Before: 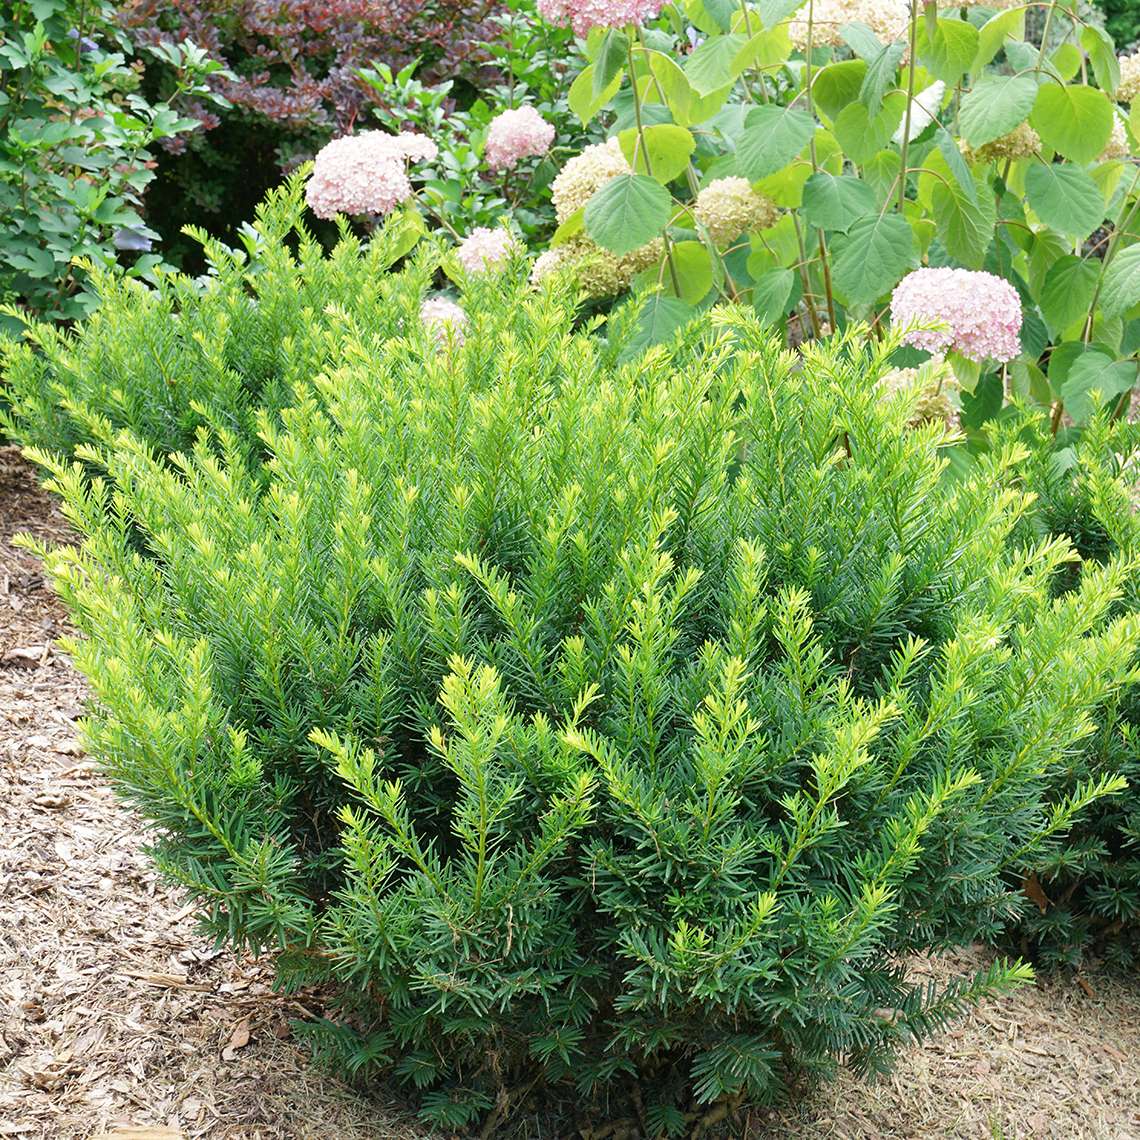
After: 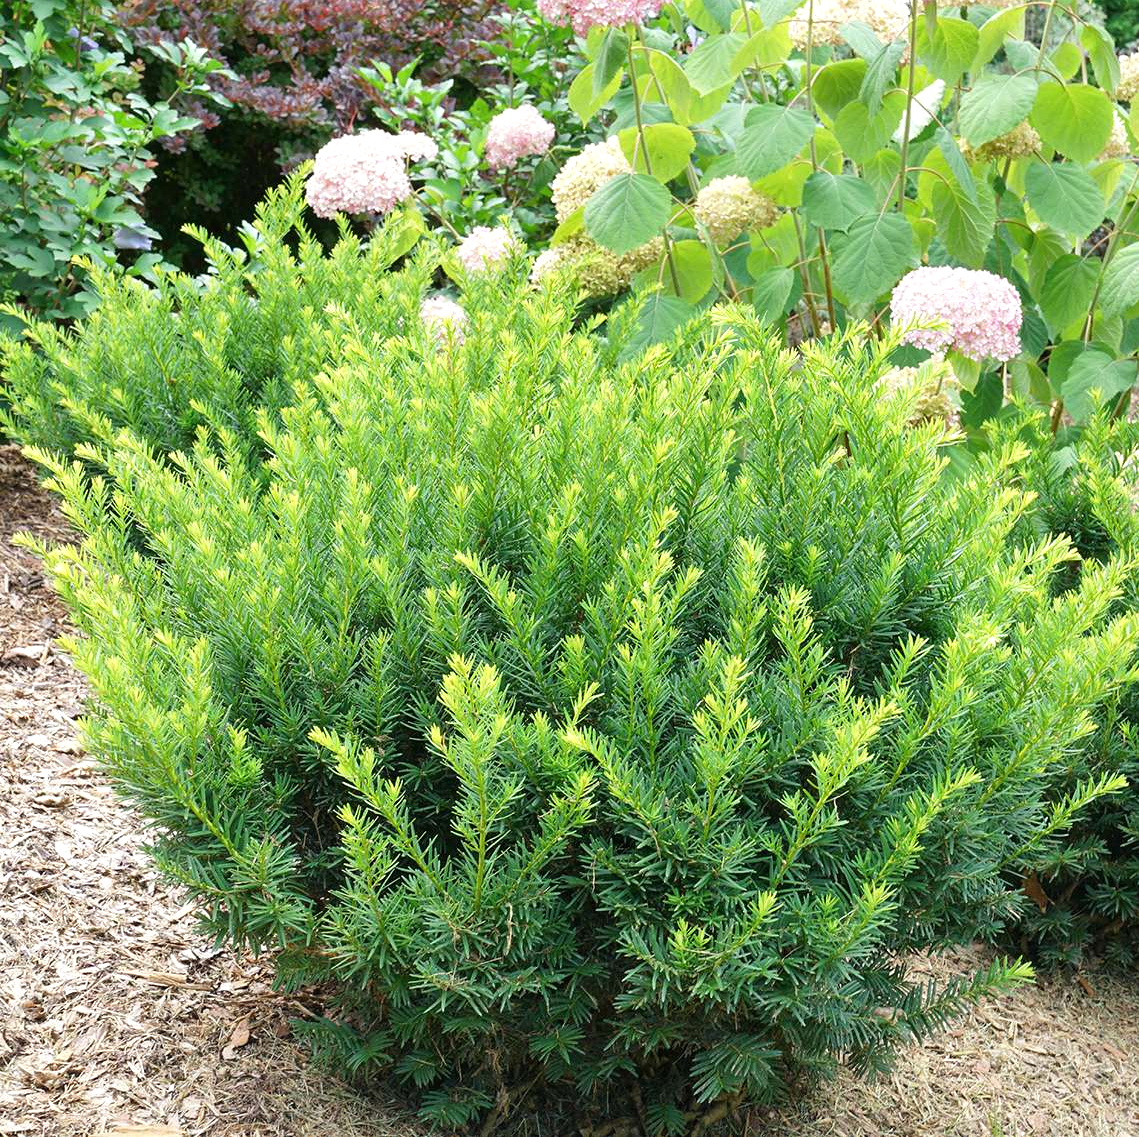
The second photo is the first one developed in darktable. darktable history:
crop: top 0.089%, bottom 0.143%
levels: levels [0, 0.476, 0.951]
